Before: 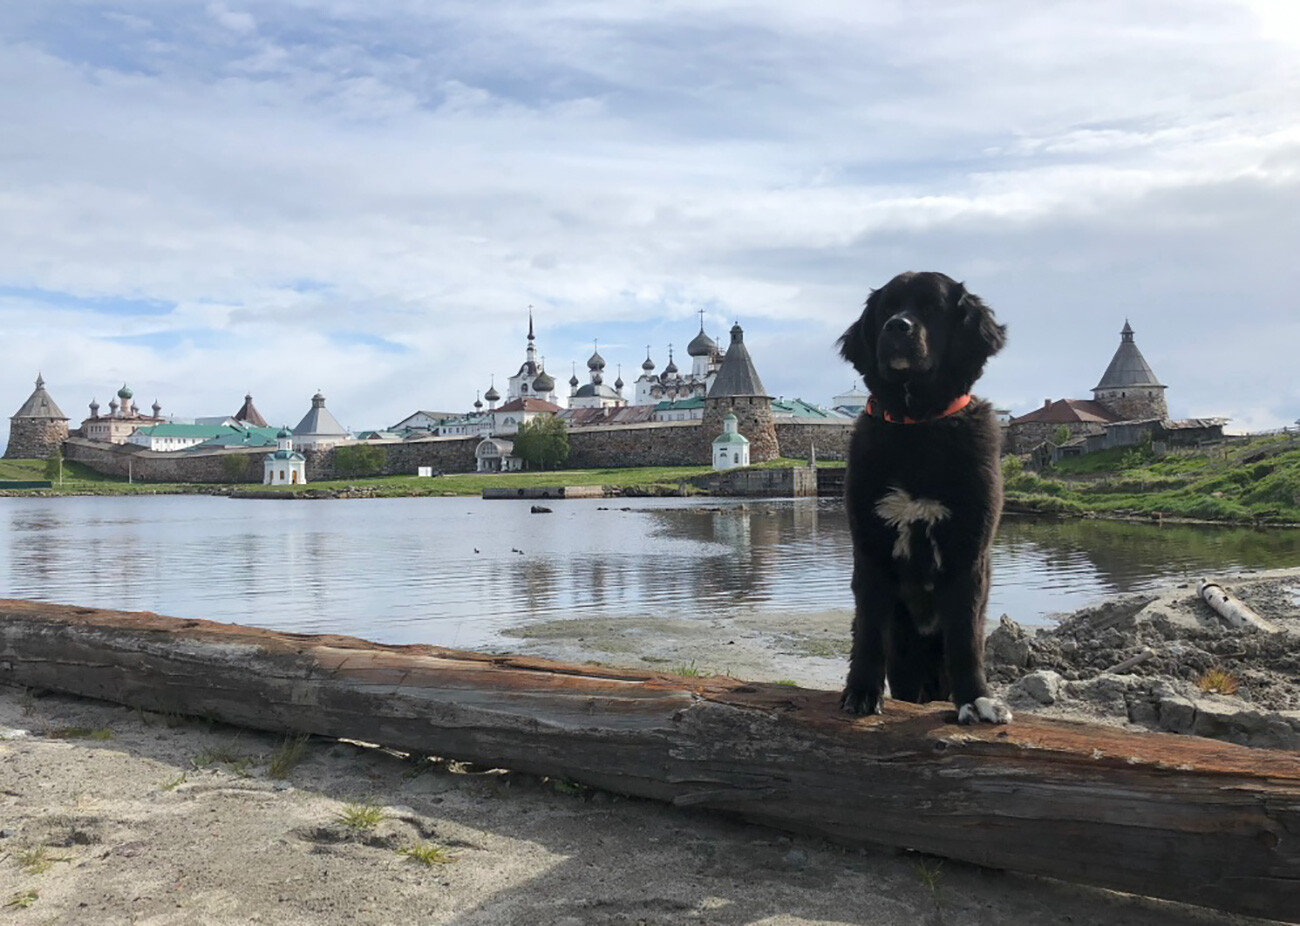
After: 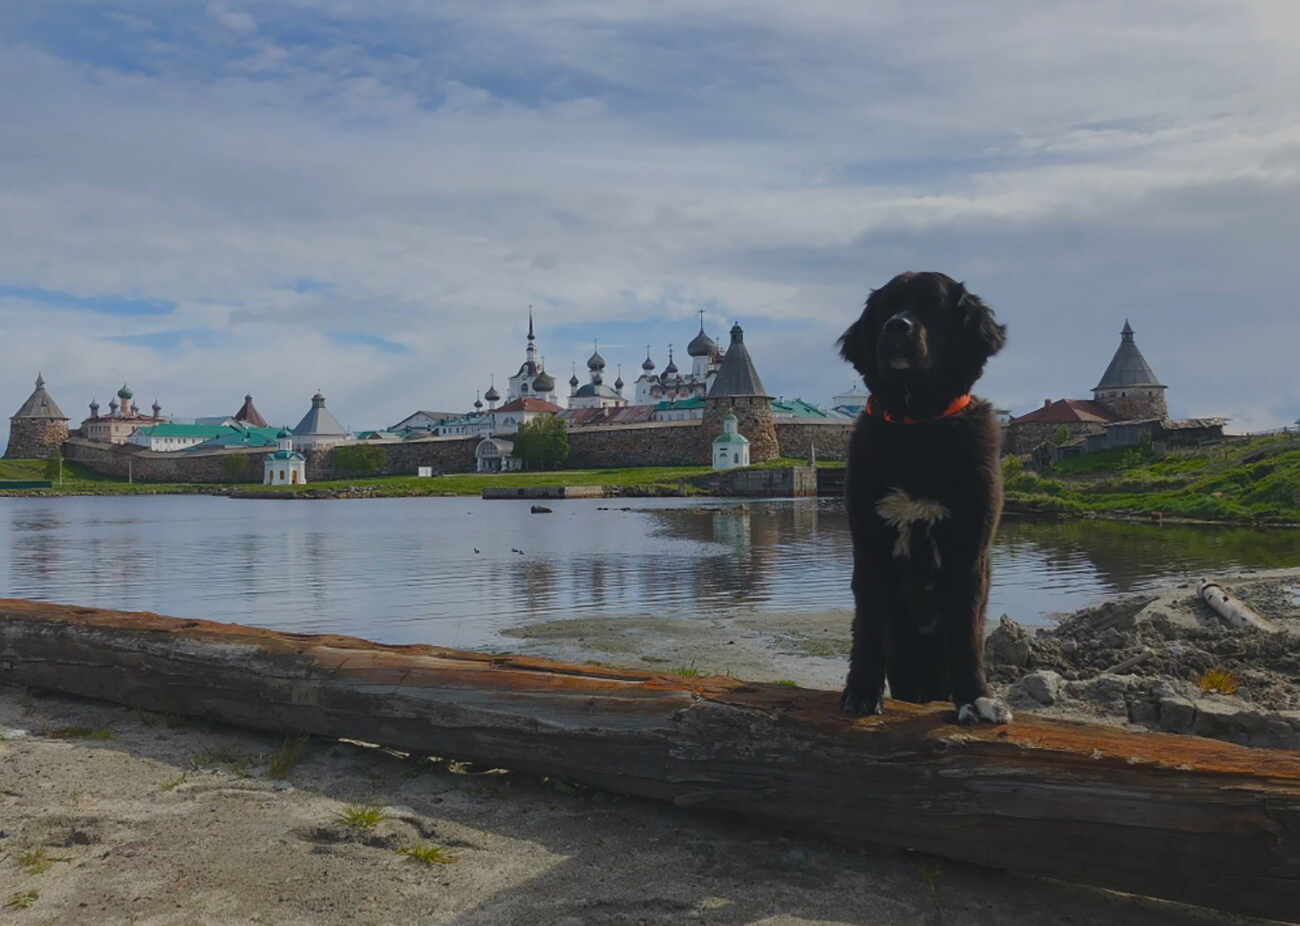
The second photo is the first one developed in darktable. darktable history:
color zones: curves: ch0 [(0, 0.5) (0.143, 0.5) (0.286, 0.456) (0.429, 0.5) (0.571, 0.5) (0.714, 0.5) (0.857, 0.5) (1, 0.5)]; ch1 [(0, 0.5) (0.143, 0.5) (0.286, 0.422) (0.429, 0.5) (0.571, 0.5) (0.714, 0.5) (0.857, 0.5) (1, 0.5)]
color balance rgb: perceptual saturation grading › global saturation -0.152%, perceptual saturation grading › highlights -29.544%, perceptual saturation grading › mid-tones 30.159%, perceptual saturation grading › shadows 59.357%, global vibrance 40.594%
exposure: black level correction -0.017, exposure -1.06 EV, compensate exposure bias true, compensate highlight preservation false
